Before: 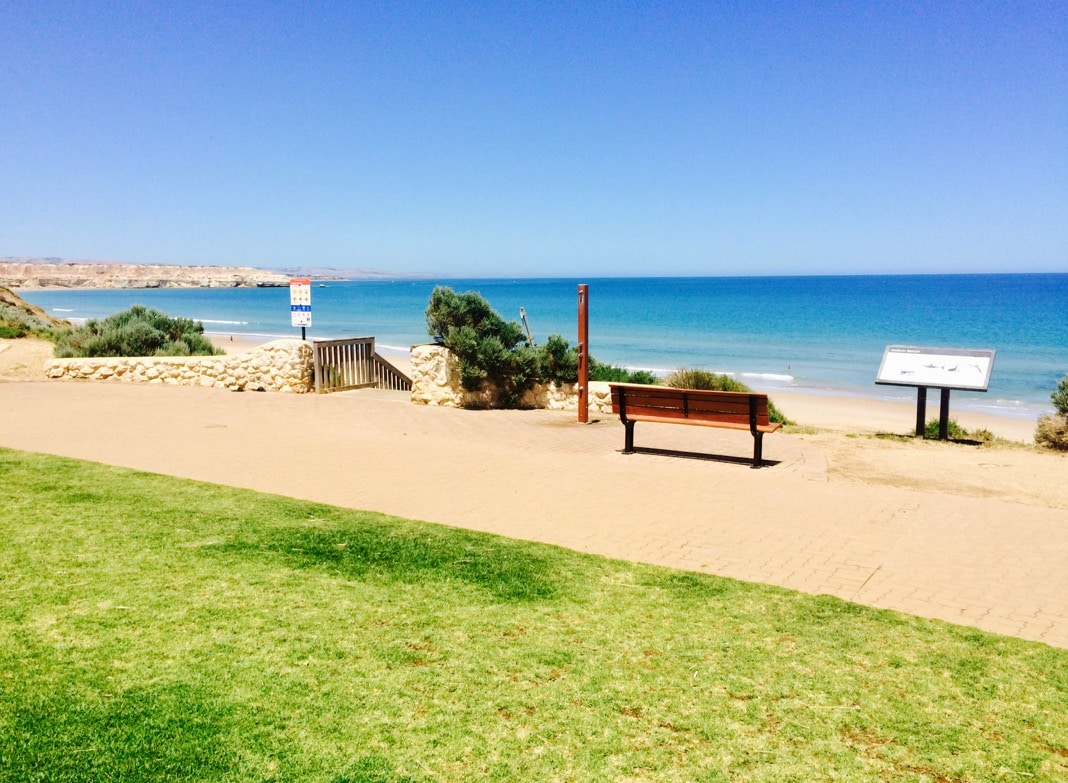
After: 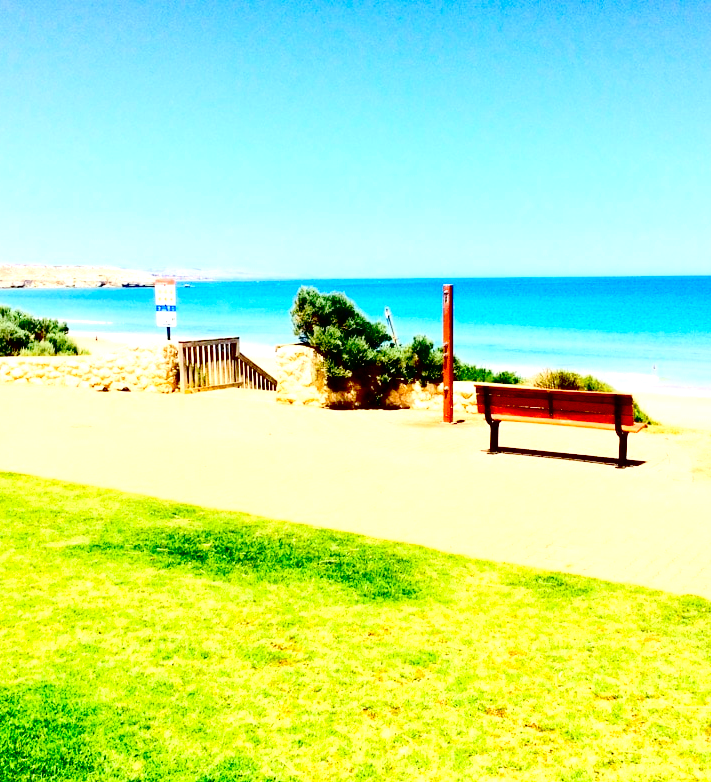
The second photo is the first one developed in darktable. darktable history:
exposure: black level correction 0.035, exposure 0.9 EV, compensate highlight preservation false
contrast brightness saturation: contrast 0.2, brightness 0.16, saturation 0.22
crop and rotate: left 12.673%, right 20.66%
